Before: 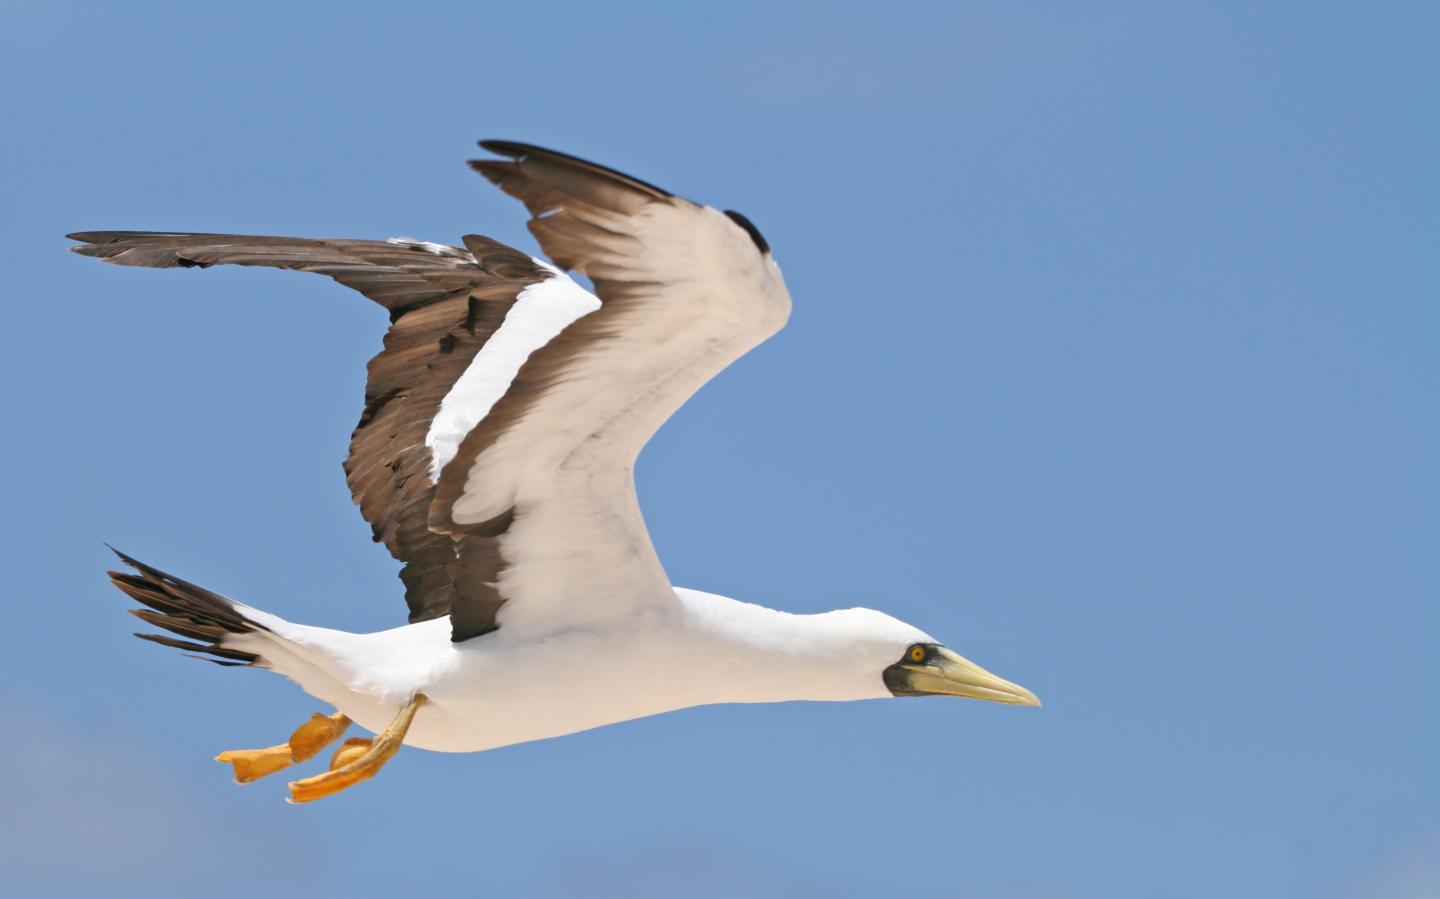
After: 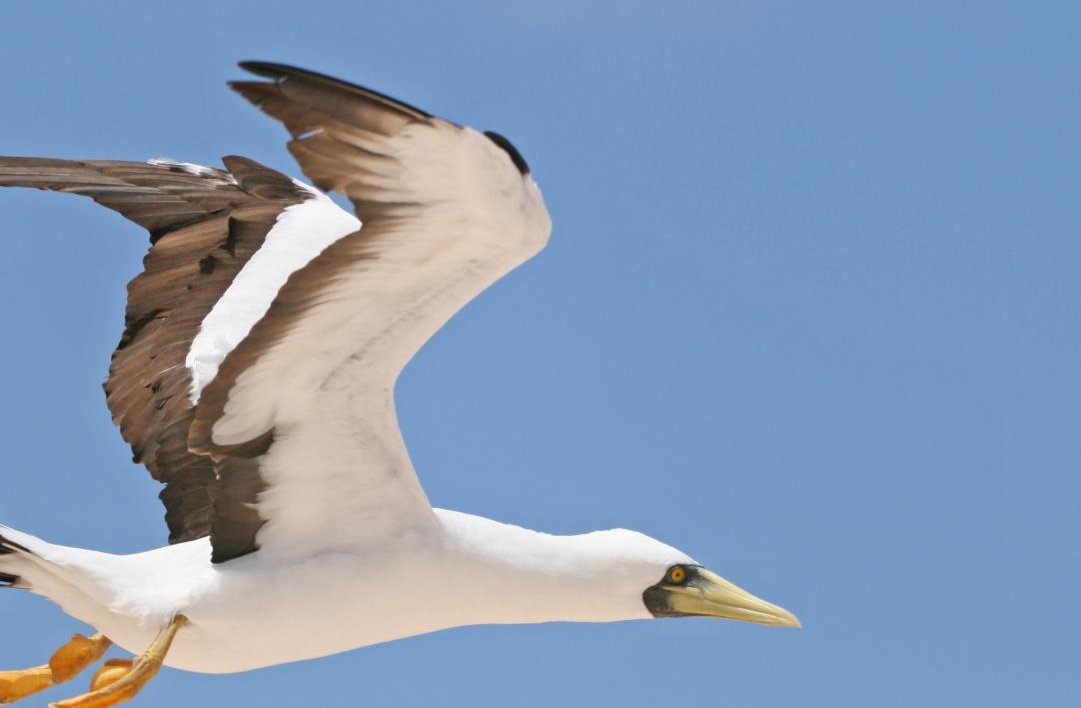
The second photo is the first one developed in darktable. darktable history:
crop: left 16.729%, top 8.802%, right 8.189%, bottom 12.416%
local contrast: mode bilateral grid, contrast 99, coarseness 100, detail 91%, midtone range 0.2
